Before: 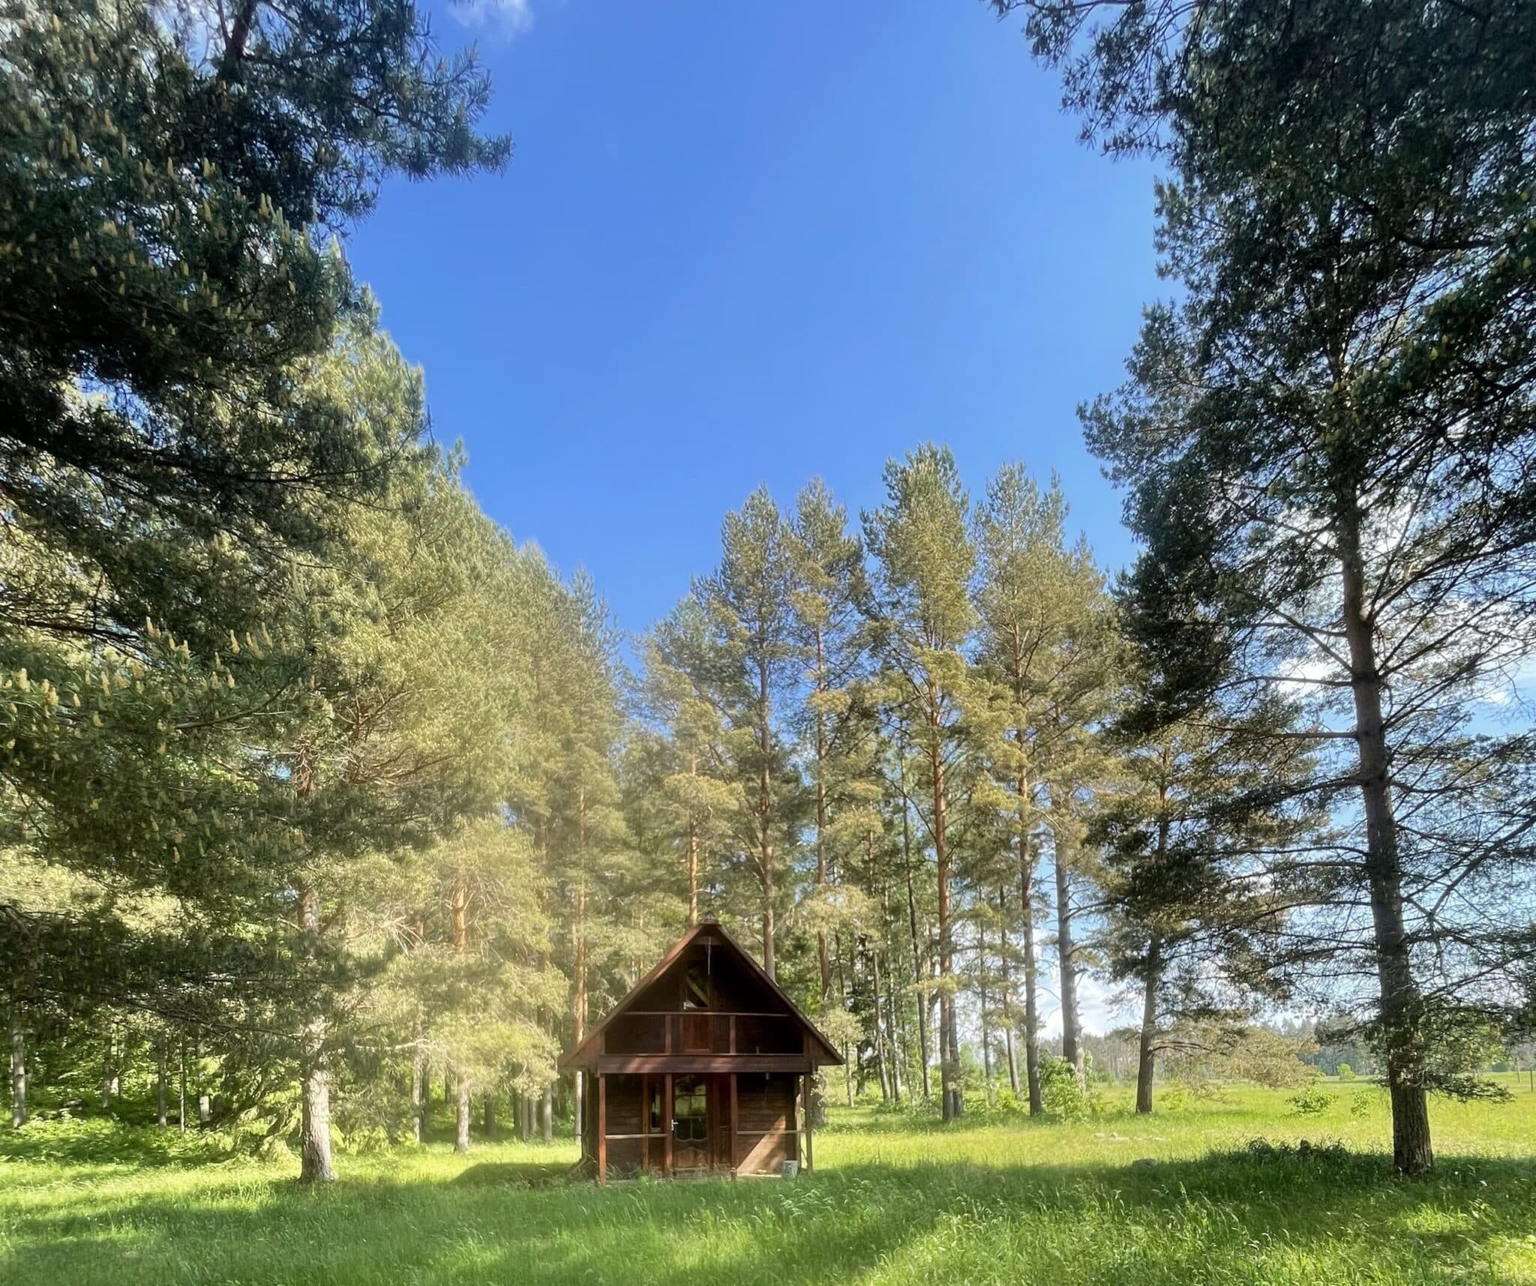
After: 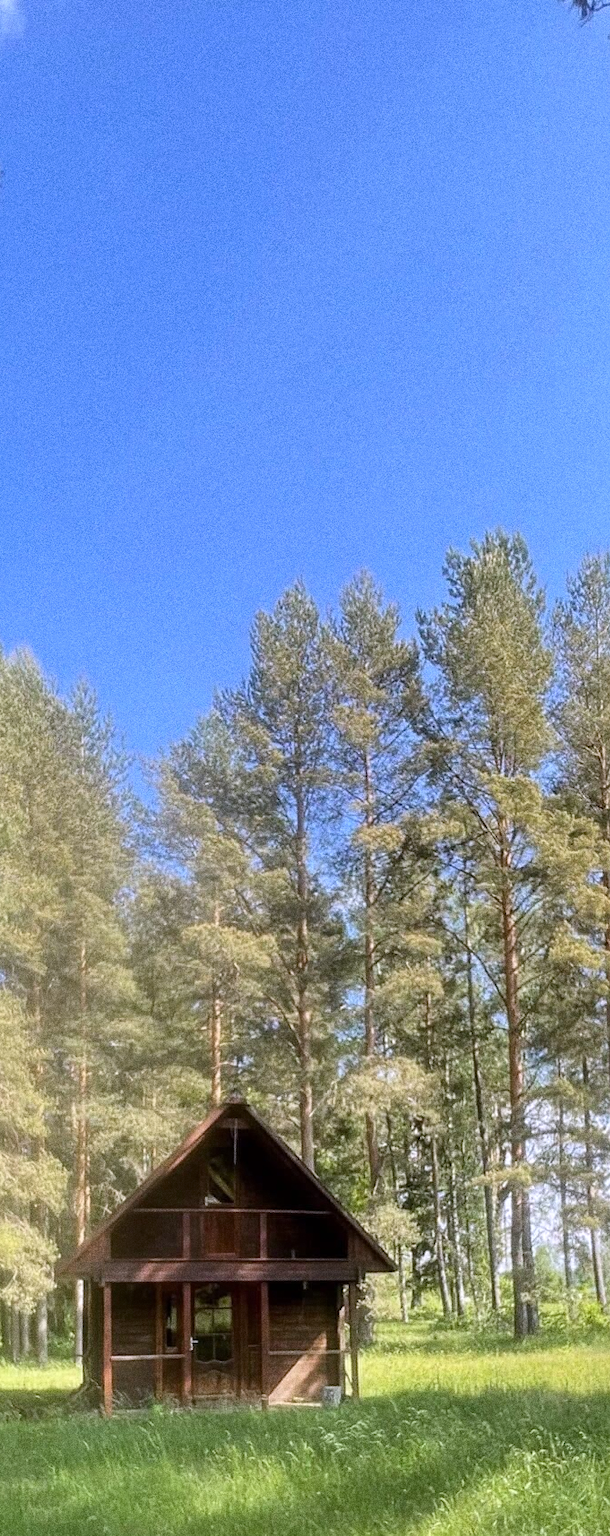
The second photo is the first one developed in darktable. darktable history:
white balance: red 1.004, blue 1.096
grain: coarseness 0.09 ISO, strength 40%
crop: left 33.36%, right 33.36%
